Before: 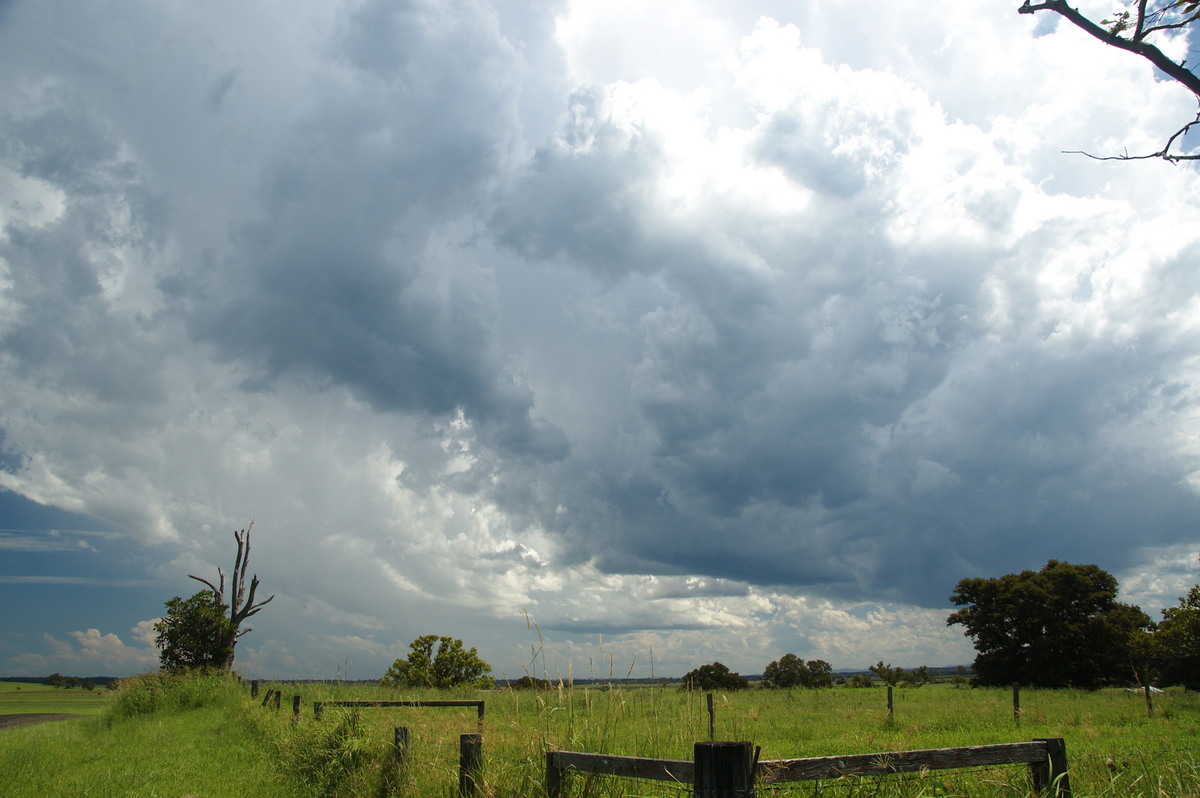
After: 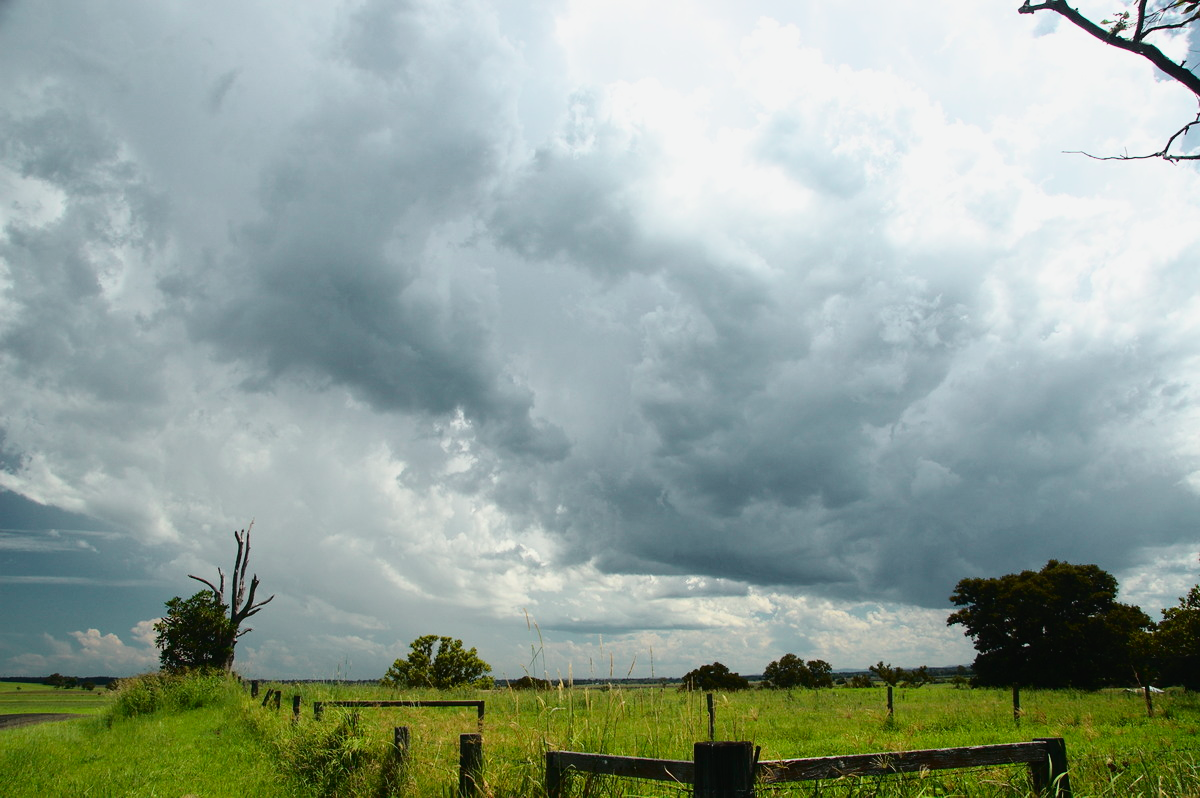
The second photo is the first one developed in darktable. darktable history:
tone curve: curves: ch0 [(0, 0.014) (0.17, 0.099) (0.398, 0.423) (0.728, 0.808) (0.877, 0.91) (0.99, 0.955)]; ch1 [(0, 0) (0.377, 0.325) (0.493, 0.491) (0.505, 0.504) (0.515, 0.515) (0.554, 0.575) (0.623, 0.643) (0.701, 0.718) (1, 1)]; ch2 [(0, 0) (0.423, 0.453) (0.481, 0.485) (0.501, 0.501) (0.531, 0.527) (0.586, 0.597) (0.663, 0.706) (0.717, 0.753) (1, 0.991)], color space Lab, independent channels
tone equalizer: -8 EV -1.84 EV, -7 EV -1.16 EV, -6 EV -1.62 EV, smoothing diameter 25%, edges refinement/feathering 10, preserve details guided filter
